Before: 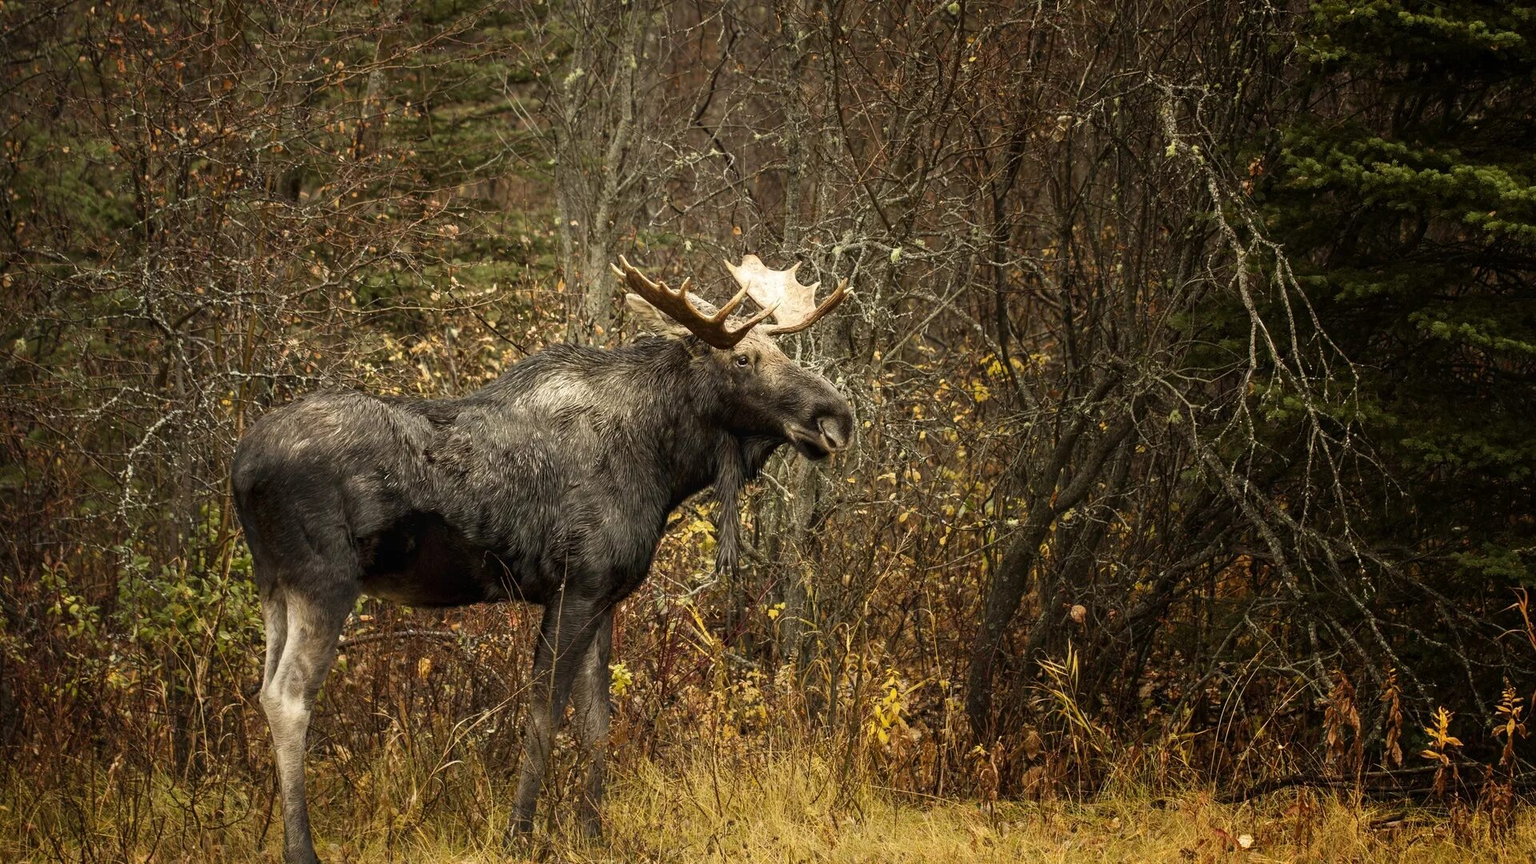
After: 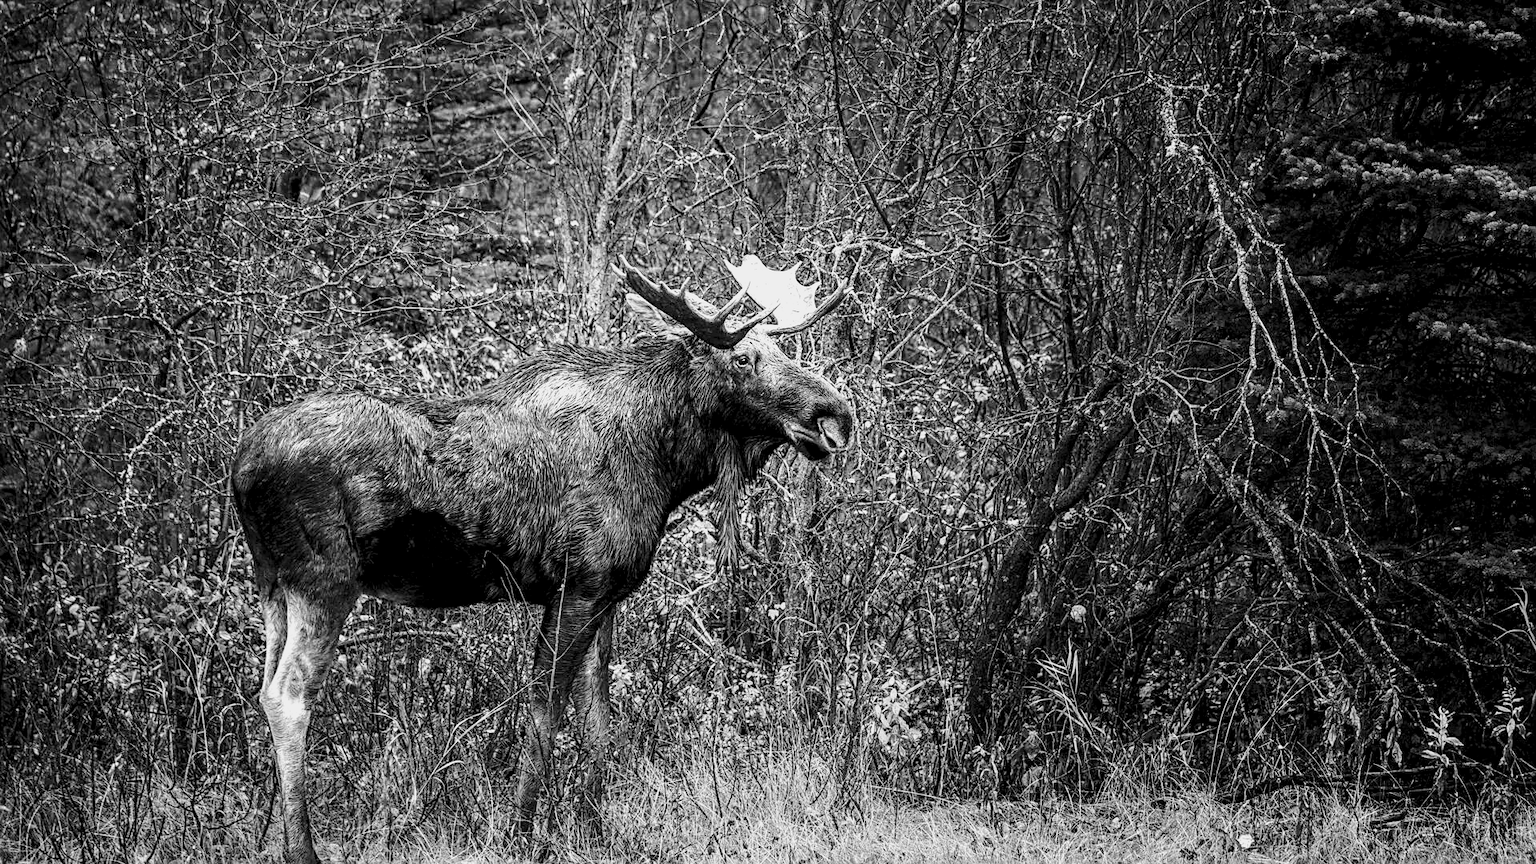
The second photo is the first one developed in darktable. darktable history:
sharpen: on, module defaults
haze removal: compatibility mode true, adaptive false
base curve: curves: ch0 [(0, 0) (0.025, 0.046) (0.112, 0.277) (0.467, 0.74) (0.814, 0.929) (1, 0.942)]
color calibration: output gray [0.22, 0.42, 0.37, 0], gray › normalize channels true, illuminant same as pipeline (D50), adaptation XYZ, x 0.346, y 0.359, gamut compression 0
monochrome: a -74.22, b 78.2
color balance rgb: perceptual saturation grading › global saturation 20%, perceptual saturation grading › highlights -25%, perceptual saturation grading › shadows 50%
local contrast: highlights 60%, shadows 60%, detail 160%
velvia: strength 74%
